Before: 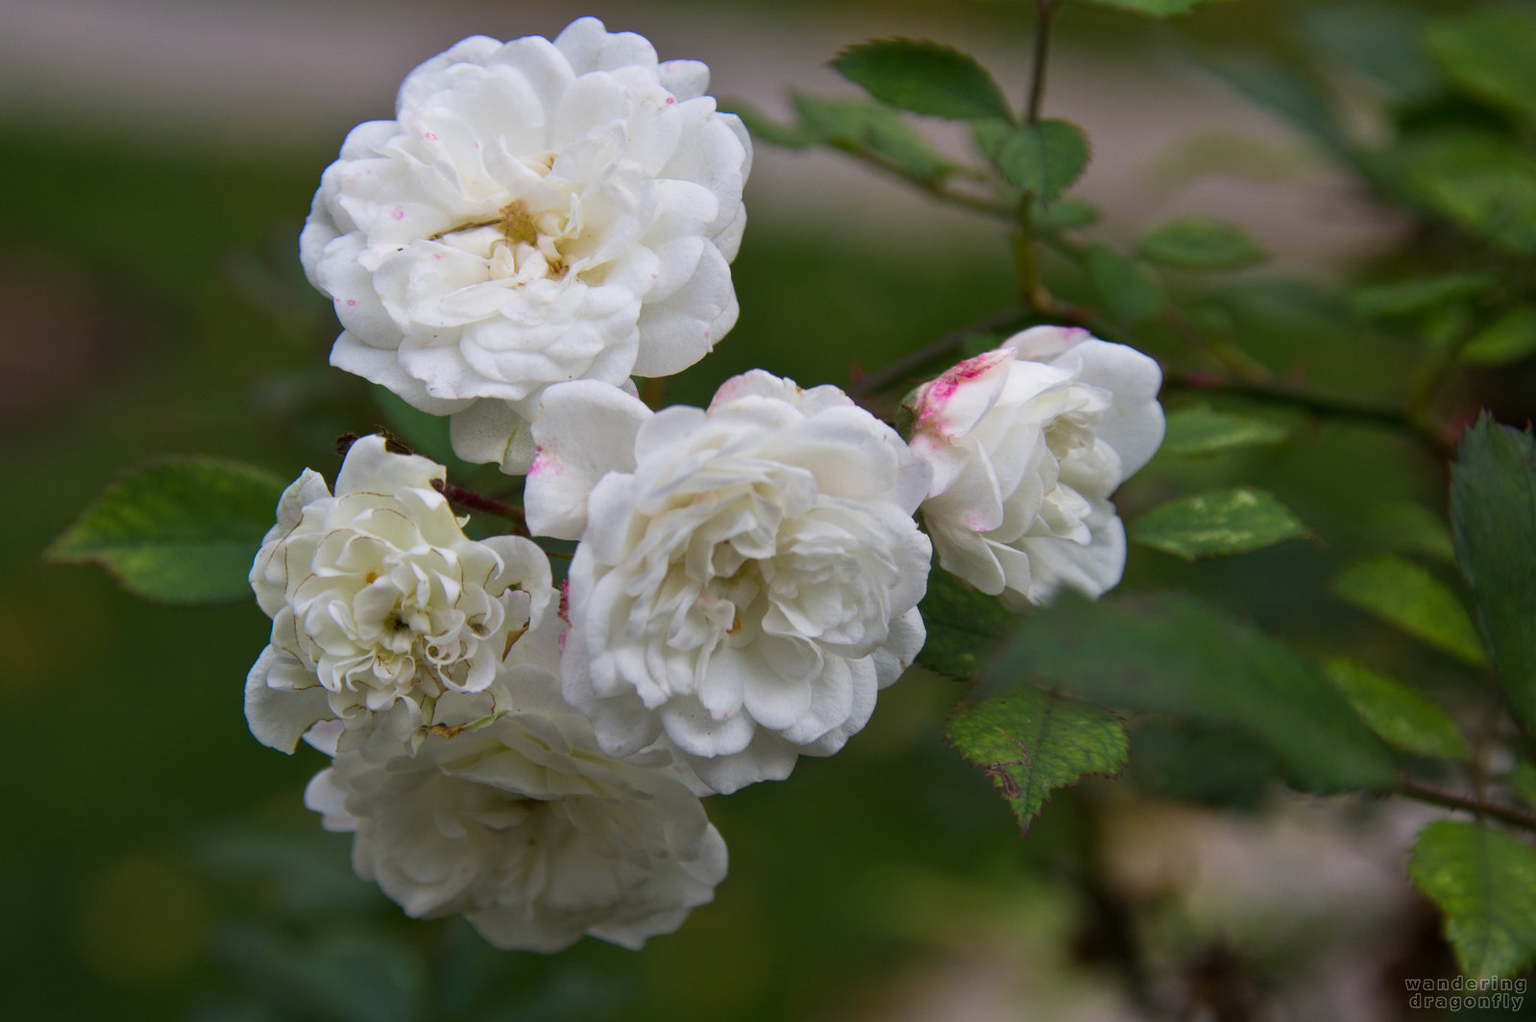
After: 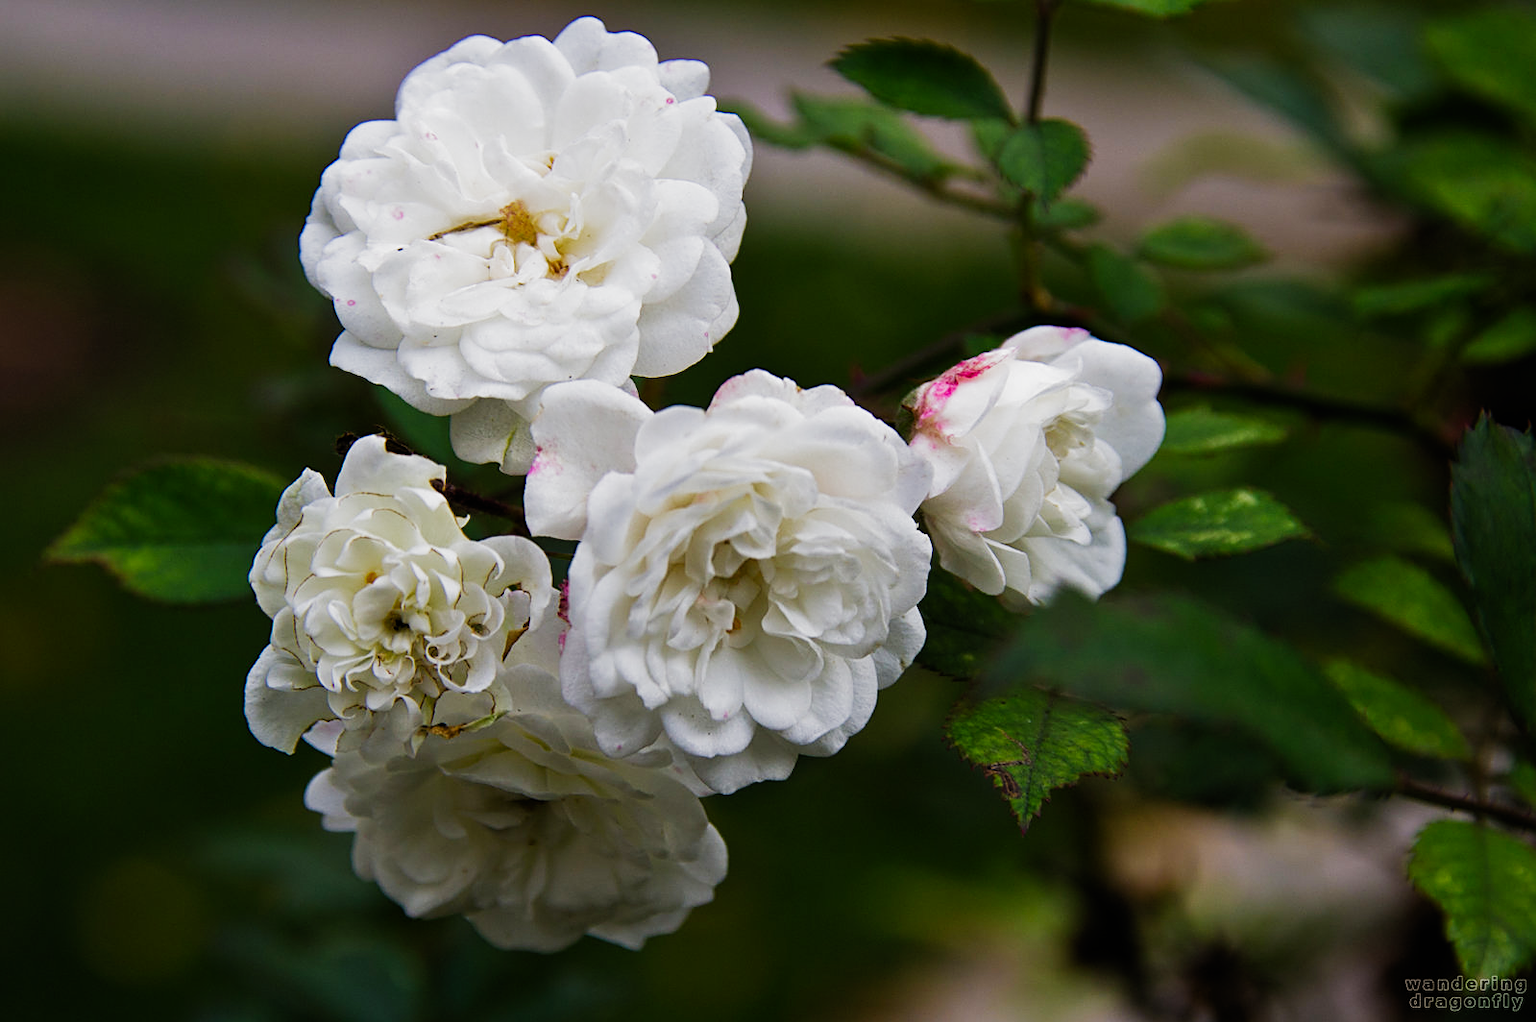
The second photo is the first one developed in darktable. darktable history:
sharpen: on, module defaults
filmic rgb: black relative exposure -6.43 EV, white relative exposure 2.43 EV, threshold 3 EV, hardness 5.27, latitude 0.1%, contrast 1.425, highlights saturation mix 2%, preserve chrominance no, color science v5 (2021), contrast in shadows safe, contrast in highlights safe, enable highlight reconstruction true
